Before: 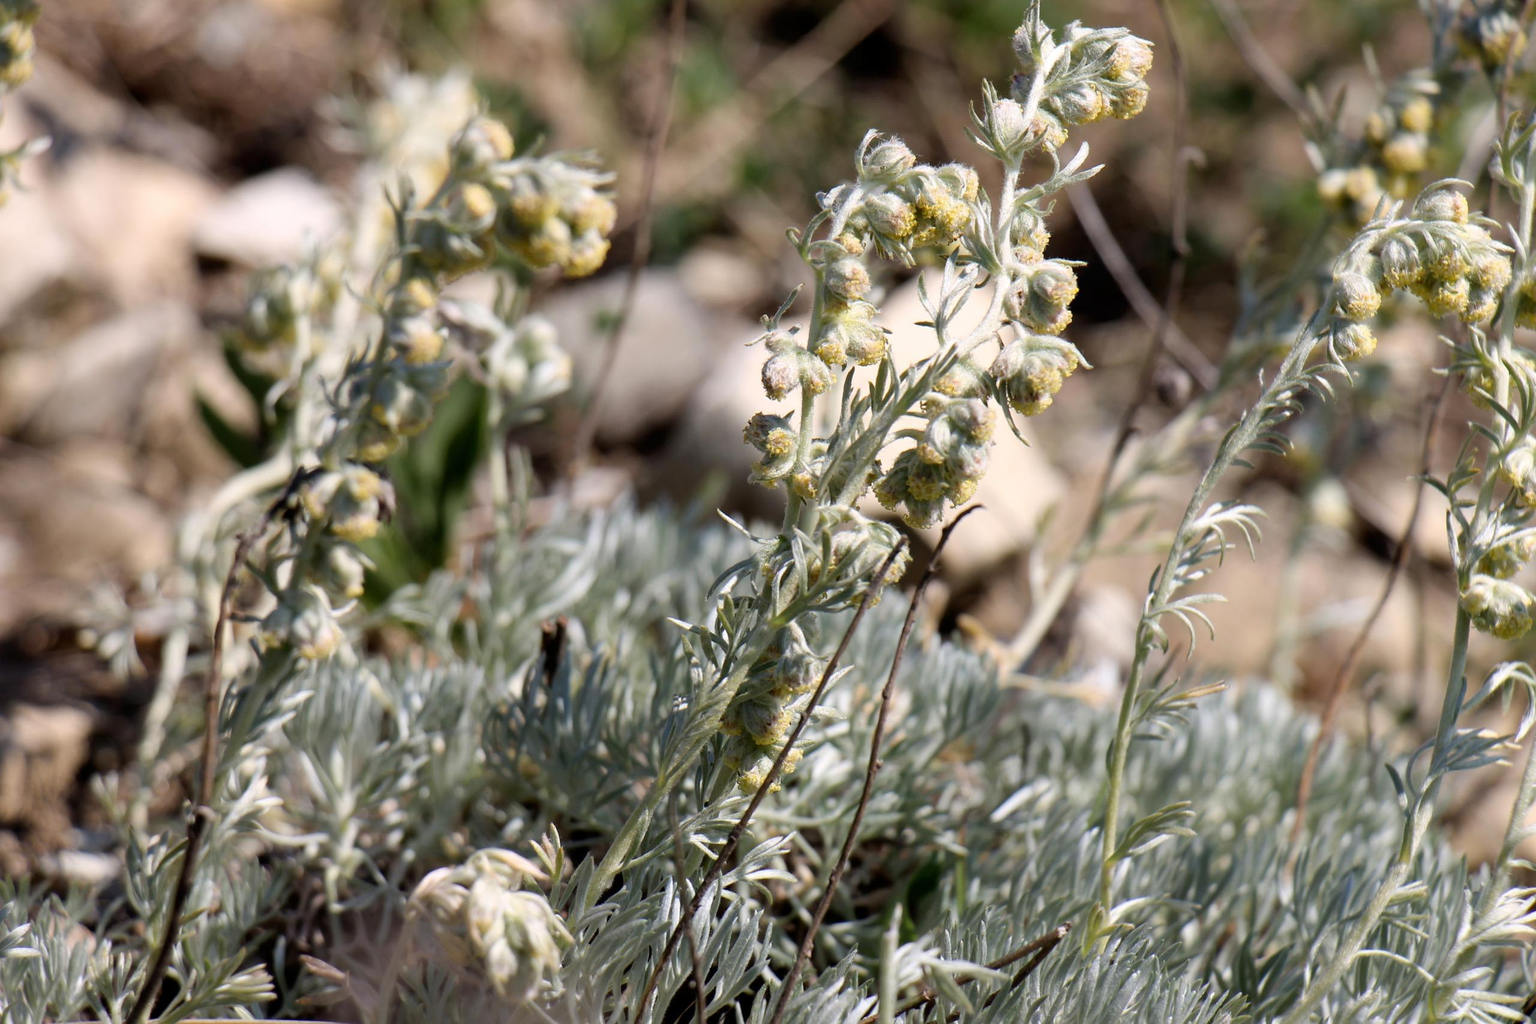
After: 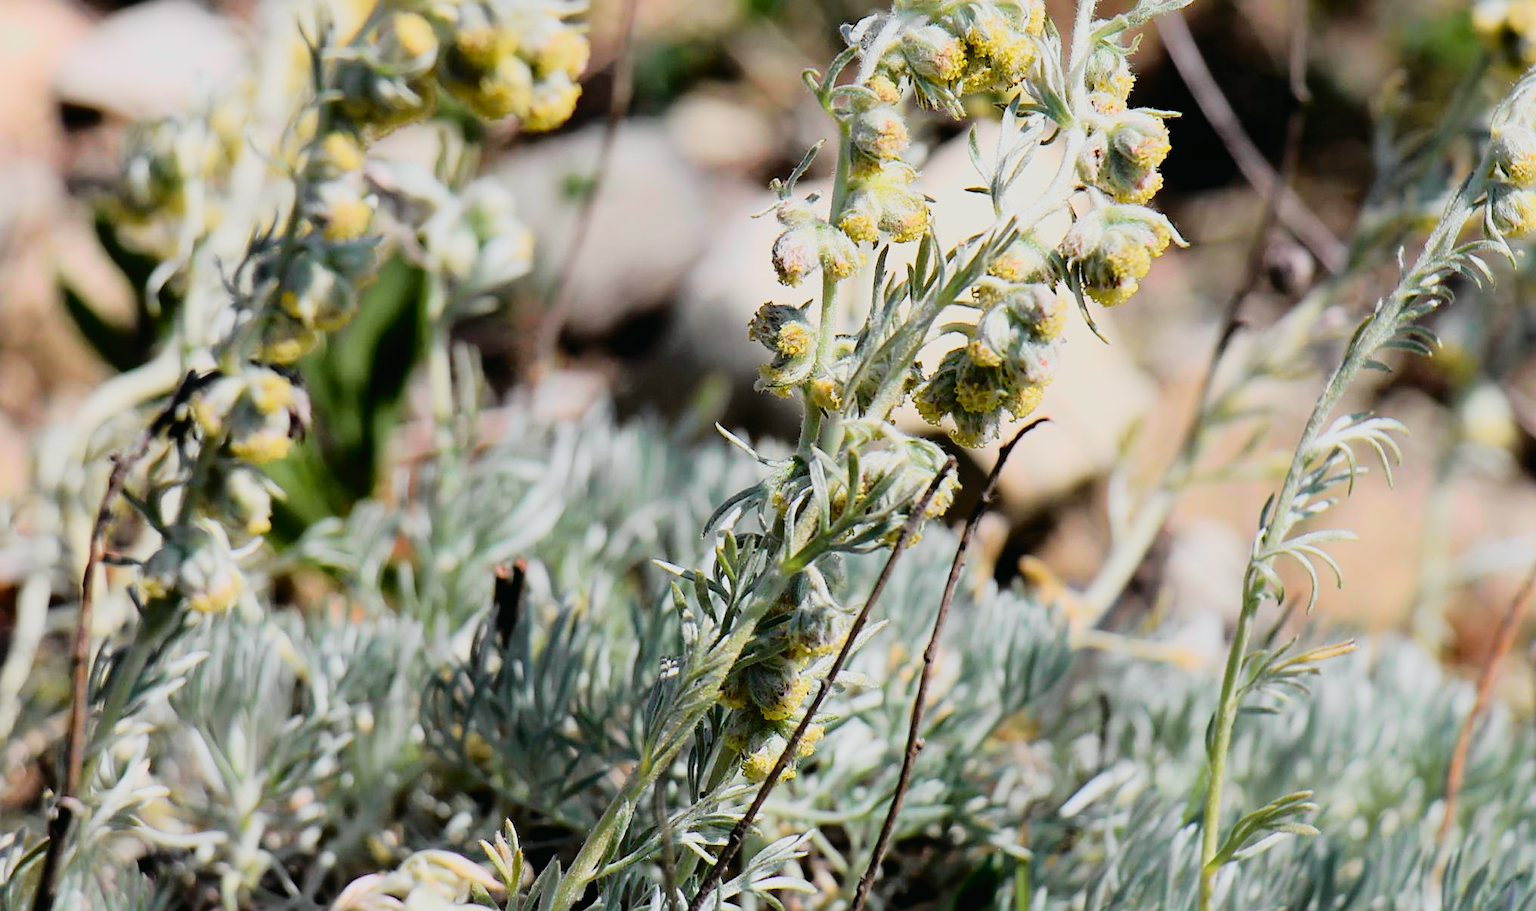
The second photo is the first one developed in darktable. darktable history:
filmic rgb: black relative exposure -7.65 EV, white relative exposure 4.56 EV, hardness 3.61, color science v6 (2022)
crop: left 9.712%, top 16.928%, right 10.845%, bottom 12.332%
tone curve: curves: ch0 [(0, 0.012) (0.144, 0.137) (0.326, 0.386) (0.489, 0.573) (0.656, 0.763) (0.849, 0.902) (1, 0.974)]; ch1 [(0, 0) (0.366, 0.367) (0.475, 0.453) (0.494, 0.493) (0.504, 0.497) (0.544, 0.579) (0.562, 0.619) (0.622, 0.694) (1, 1)]; ch2 [(0, 0) (0.333, 0.346) (0.375, 0.375) (0.424, 0.43) (0.476, 0.492) (0.502, 0.503) (0.533, 0.541) (0.572, 0.615) (0.605, 0.656) (0.641, 0.709) (1, 1)], color space Lab, independent channels, preserve colors none
sharpen: on, module defaults
white balance: red 0.982, blue 1.018
